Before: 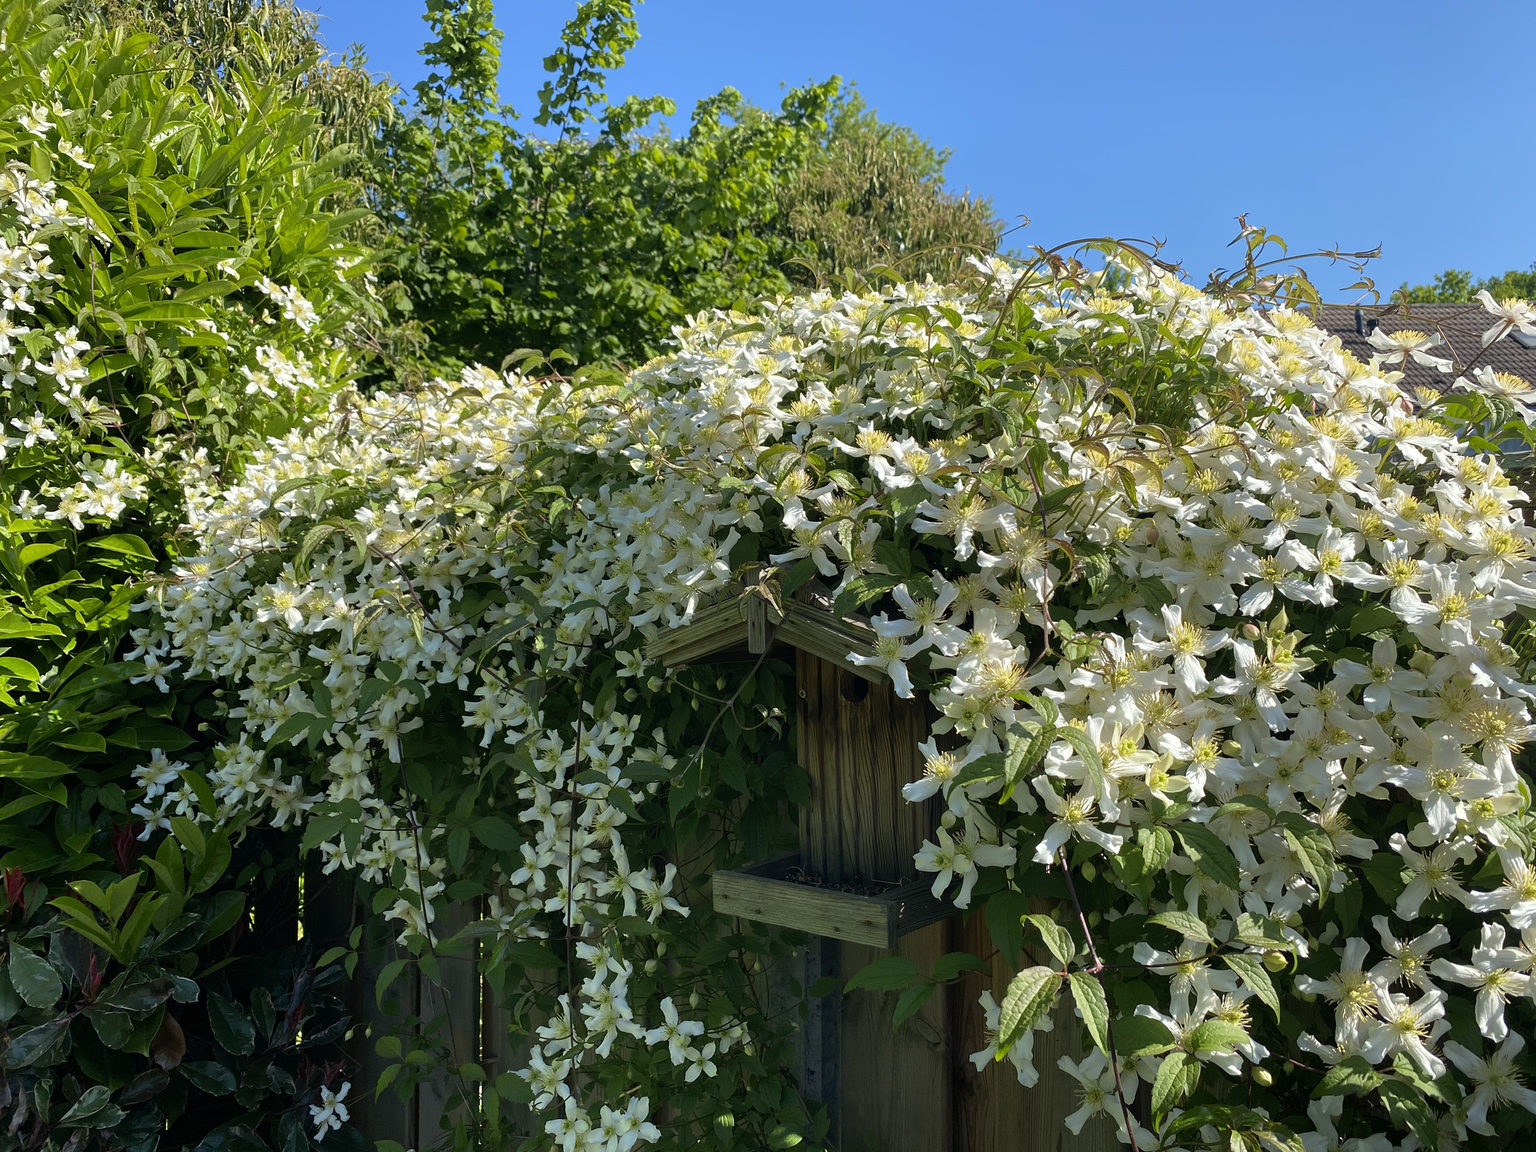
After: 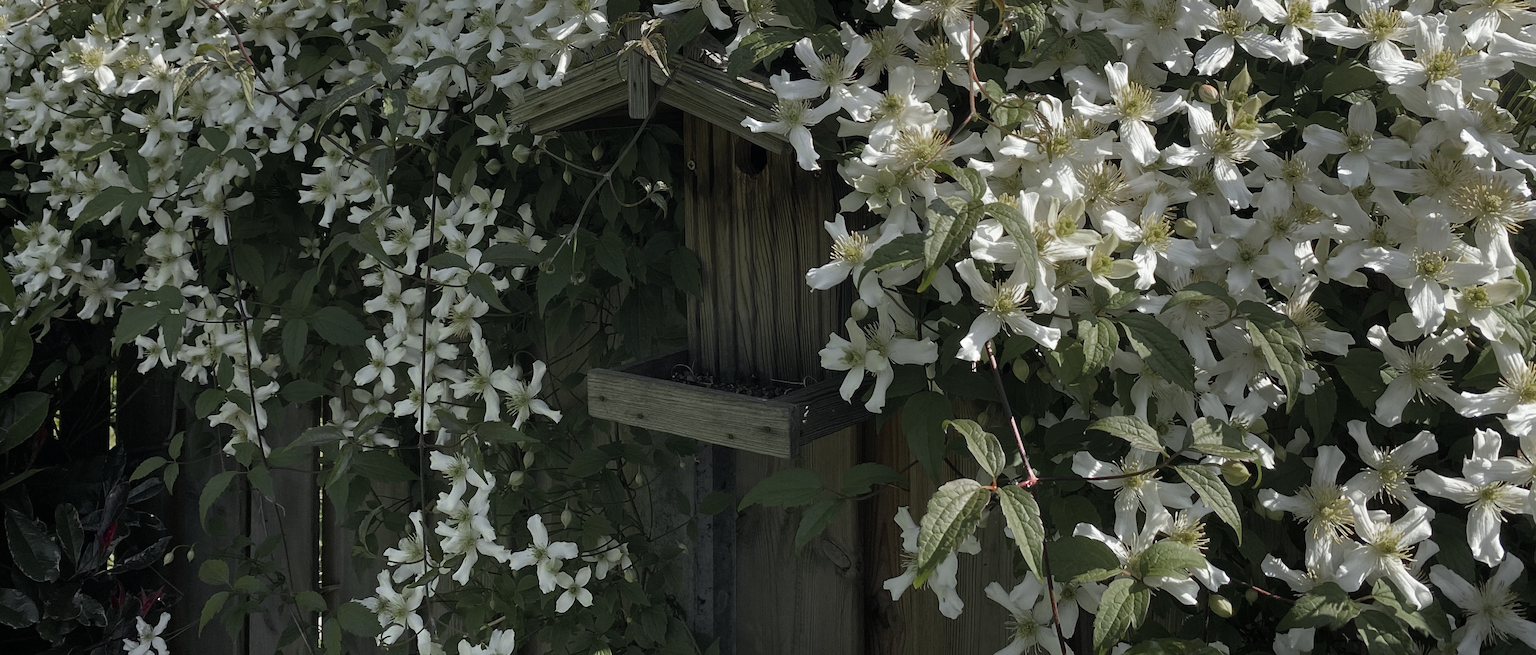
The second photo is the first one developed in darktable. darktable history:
color zones: curves: ch0 [(0, 0.48) (0.209, 0.398) (0.305, 0.332) (0.429, 0.493) (0.571, 0.5) (0.714, 0.5) (0.857, 0.5) (1, 0.48)]; ch1 [(0, 0.736) (0.143, 0.625) (0.225, 0.371) (0.429, 0.256) (0.571, 0.241) (0.714, 0.213) (0.857, 0.48) (1, 0.736)]; ch2 [(0, 0.448) (0.143, 0.498) (0.286, 0.5) (0.429, 0.5) (0.571, 0.5) (0.714, 0.5) (0.857, 0.5) (1, 0.448)], mix 22.17%
crop and rotate: left 13.234%, top 47.827%, bottom 2.817%
